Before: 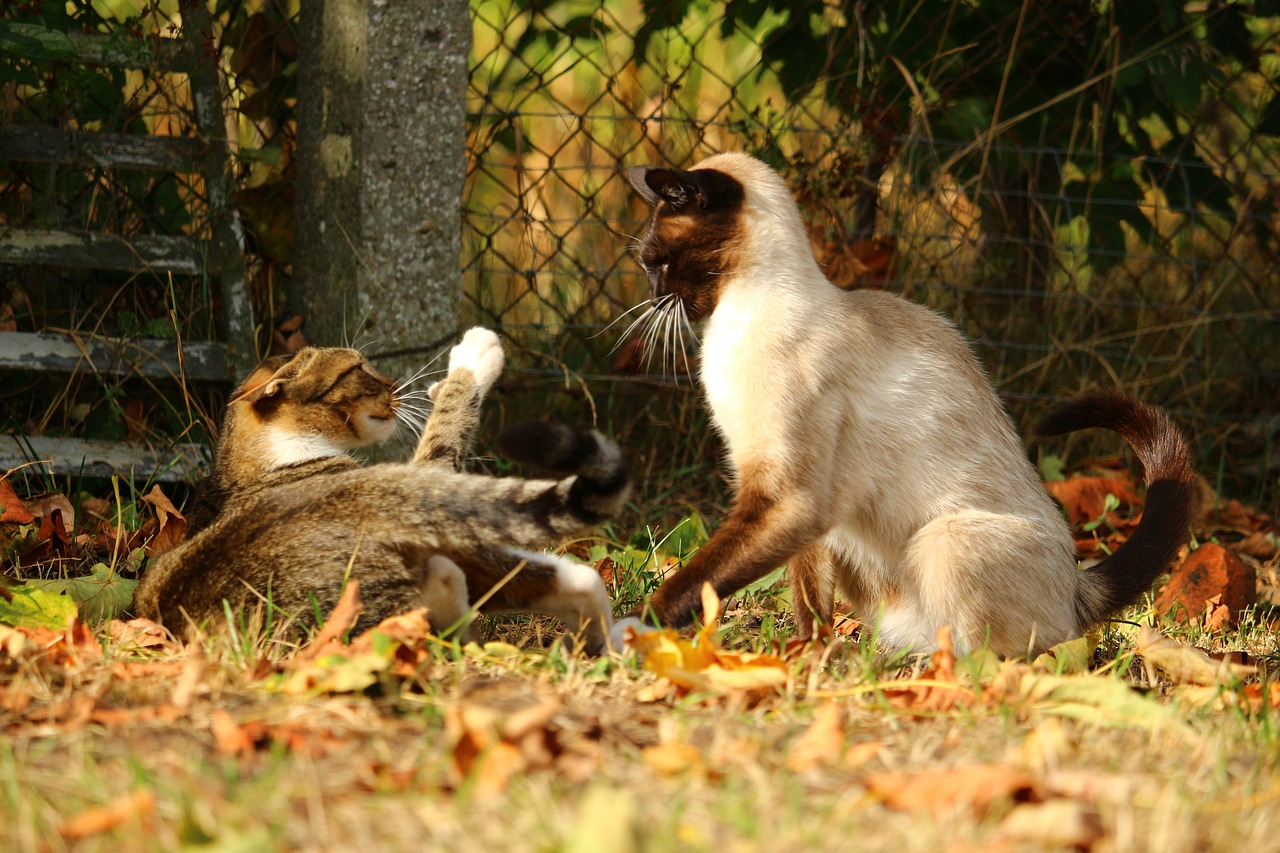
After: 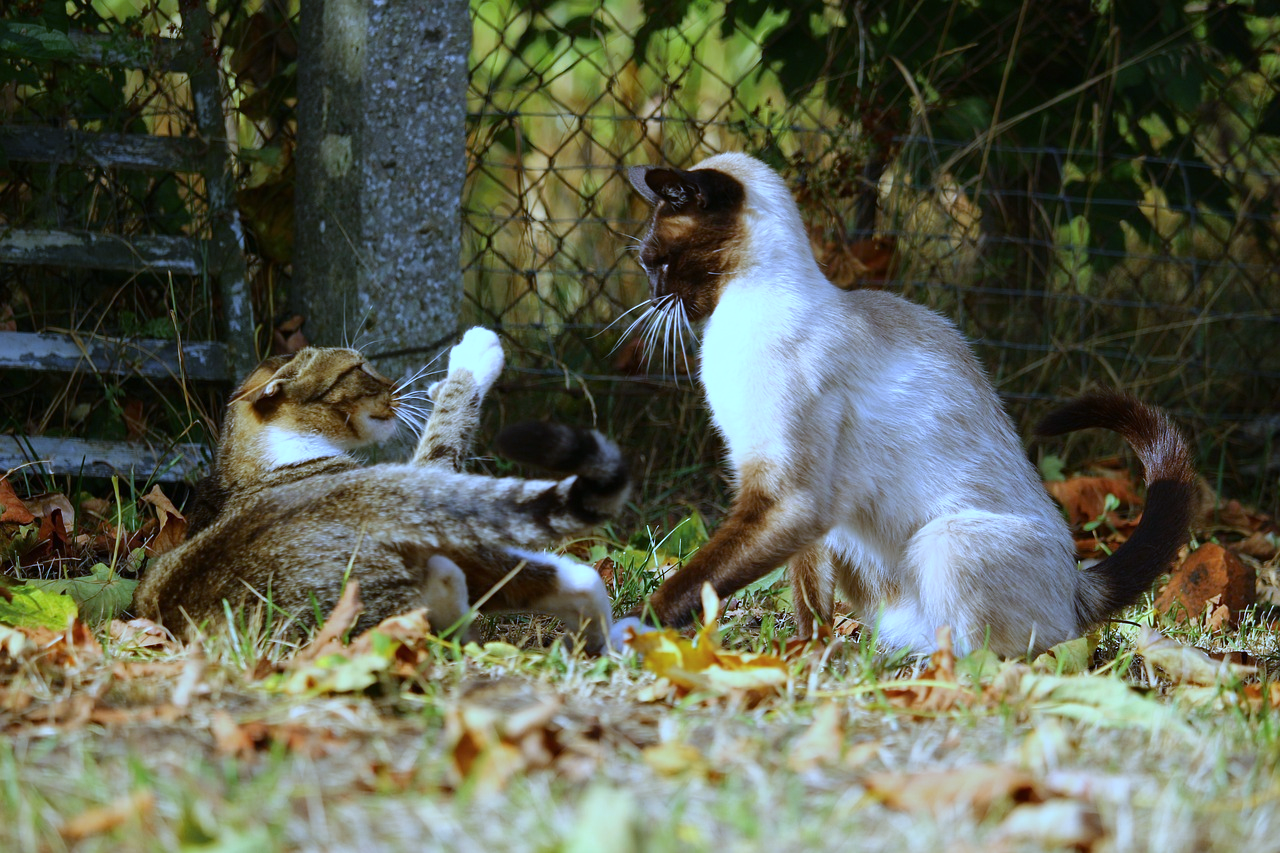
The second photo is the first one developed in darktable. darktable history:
white balance: red 0.766, blue 1.537
color balance rgb: perceptual saturation grading › global saturation -1%
